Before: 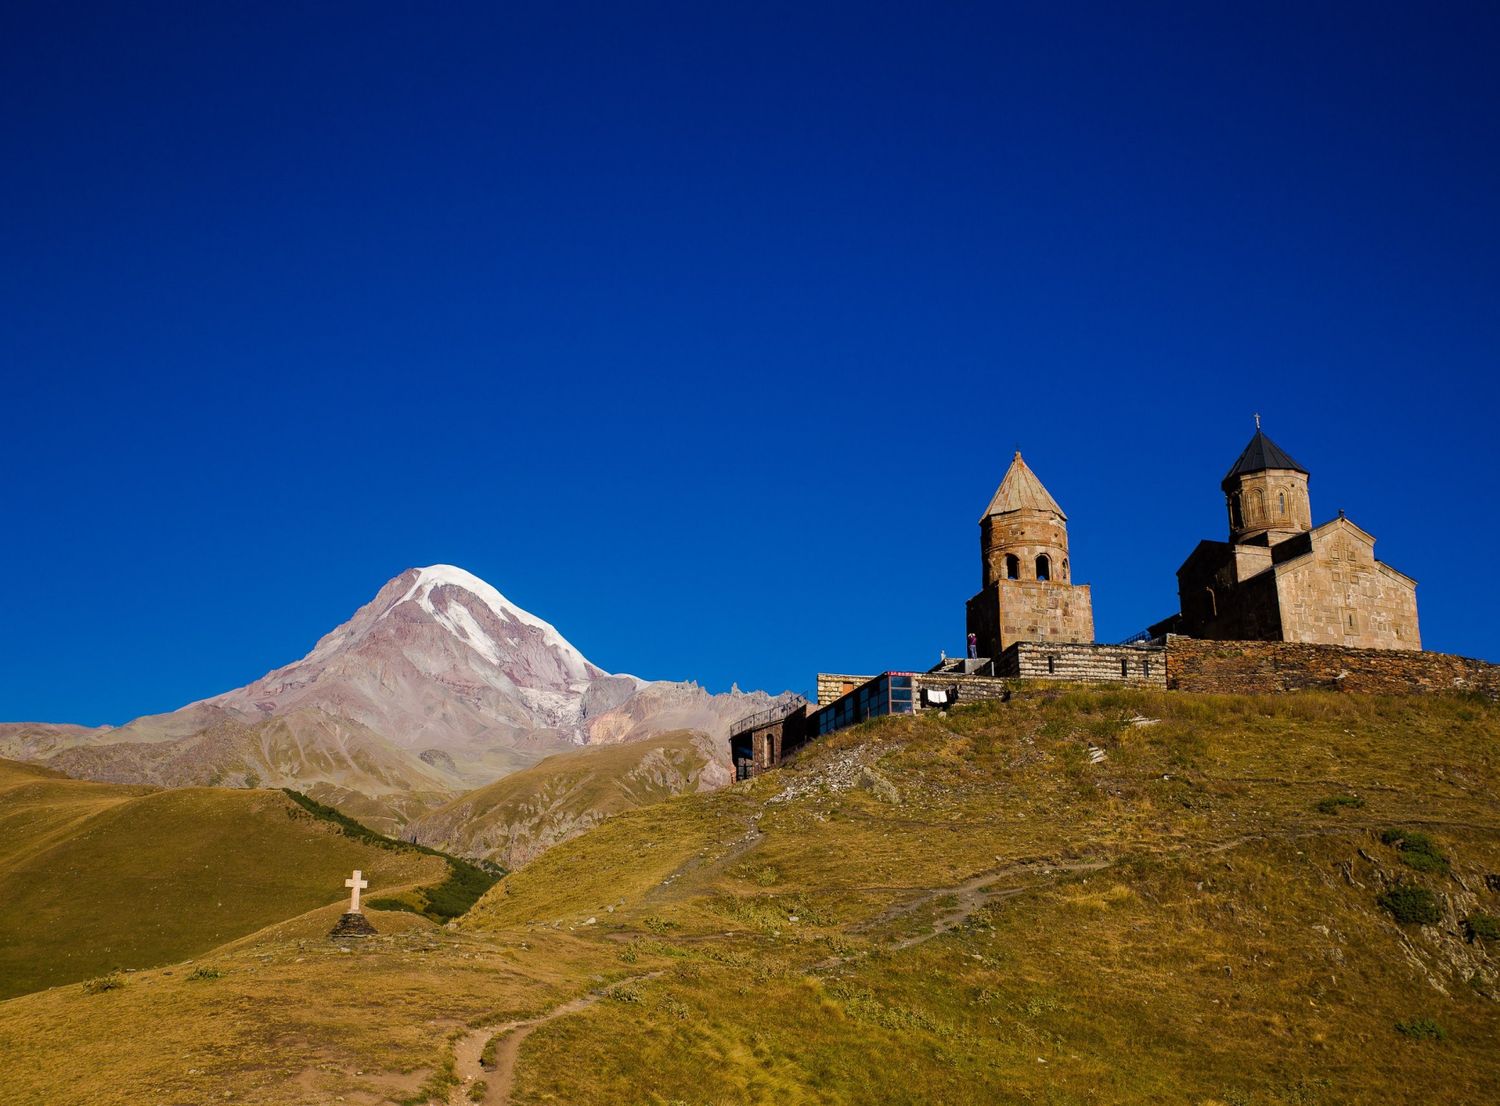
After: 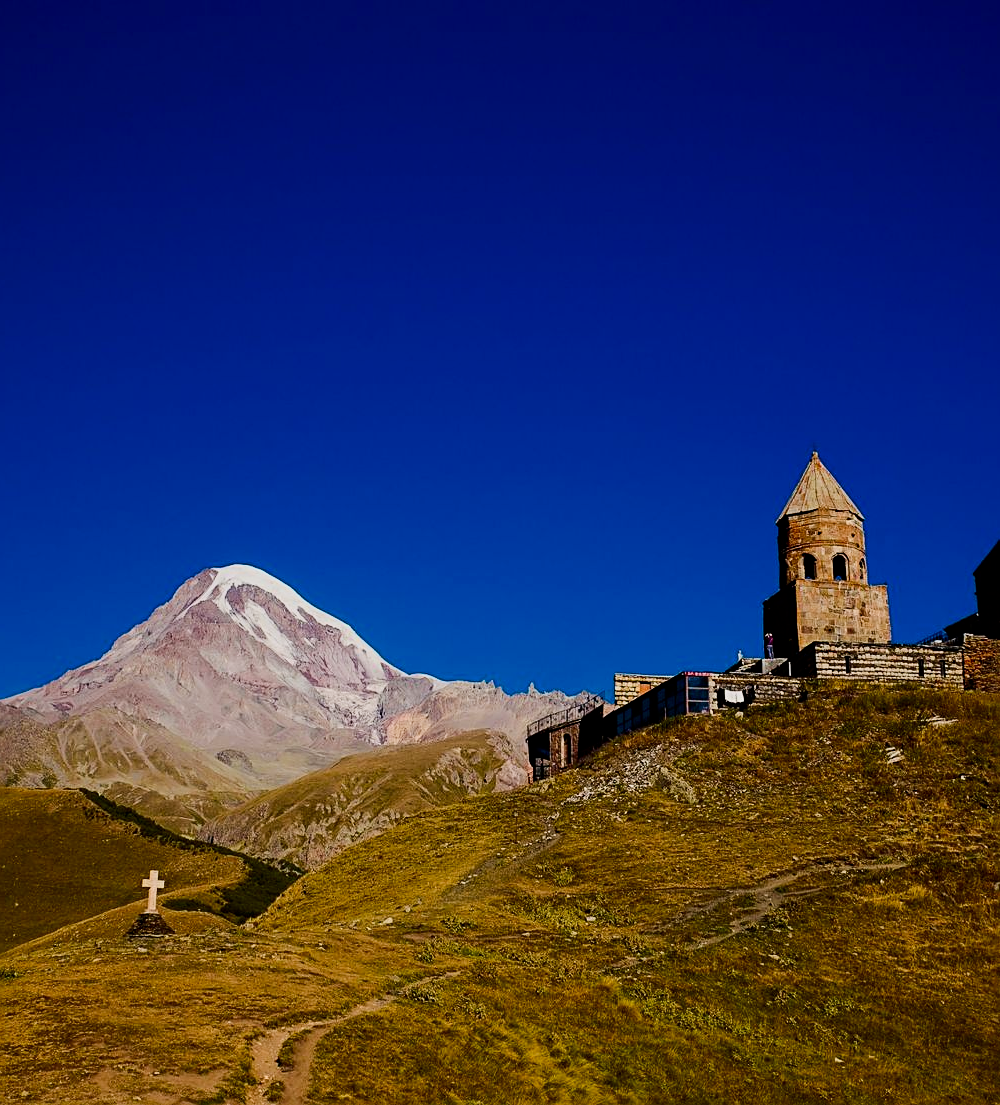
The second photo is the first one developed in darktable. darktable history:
contrast brightness saturation: contrast 0.21, brightness -0.11, saturation 0.21
sharpen: on, module defaults
filmic rgb: black relative exposure -7.65 EV, white relative exposure 4.56 EV, hardness 3.61, contrast 1.05
crop and rotate: left 13.537%, right 19.796%
levels: levels [0, 0.498, 1]
